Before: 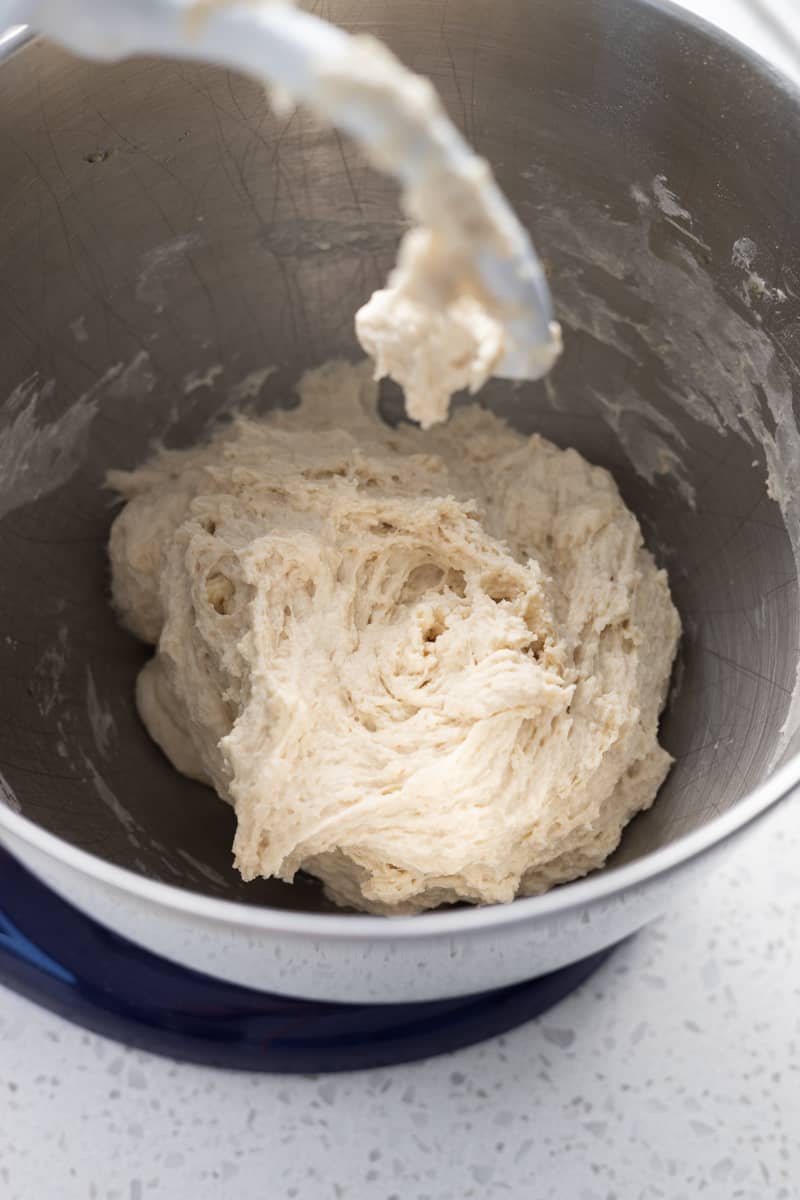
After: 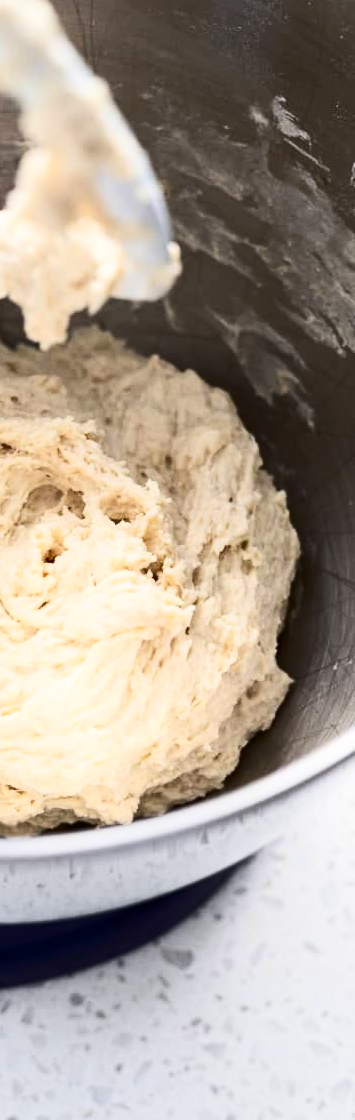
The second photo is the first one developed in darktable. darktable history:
crop: left 47.628%, top 6.643%, right 7.874%
contrast brightness saturation: contrast 0.4, brightness 0.05, saturation 0.25
